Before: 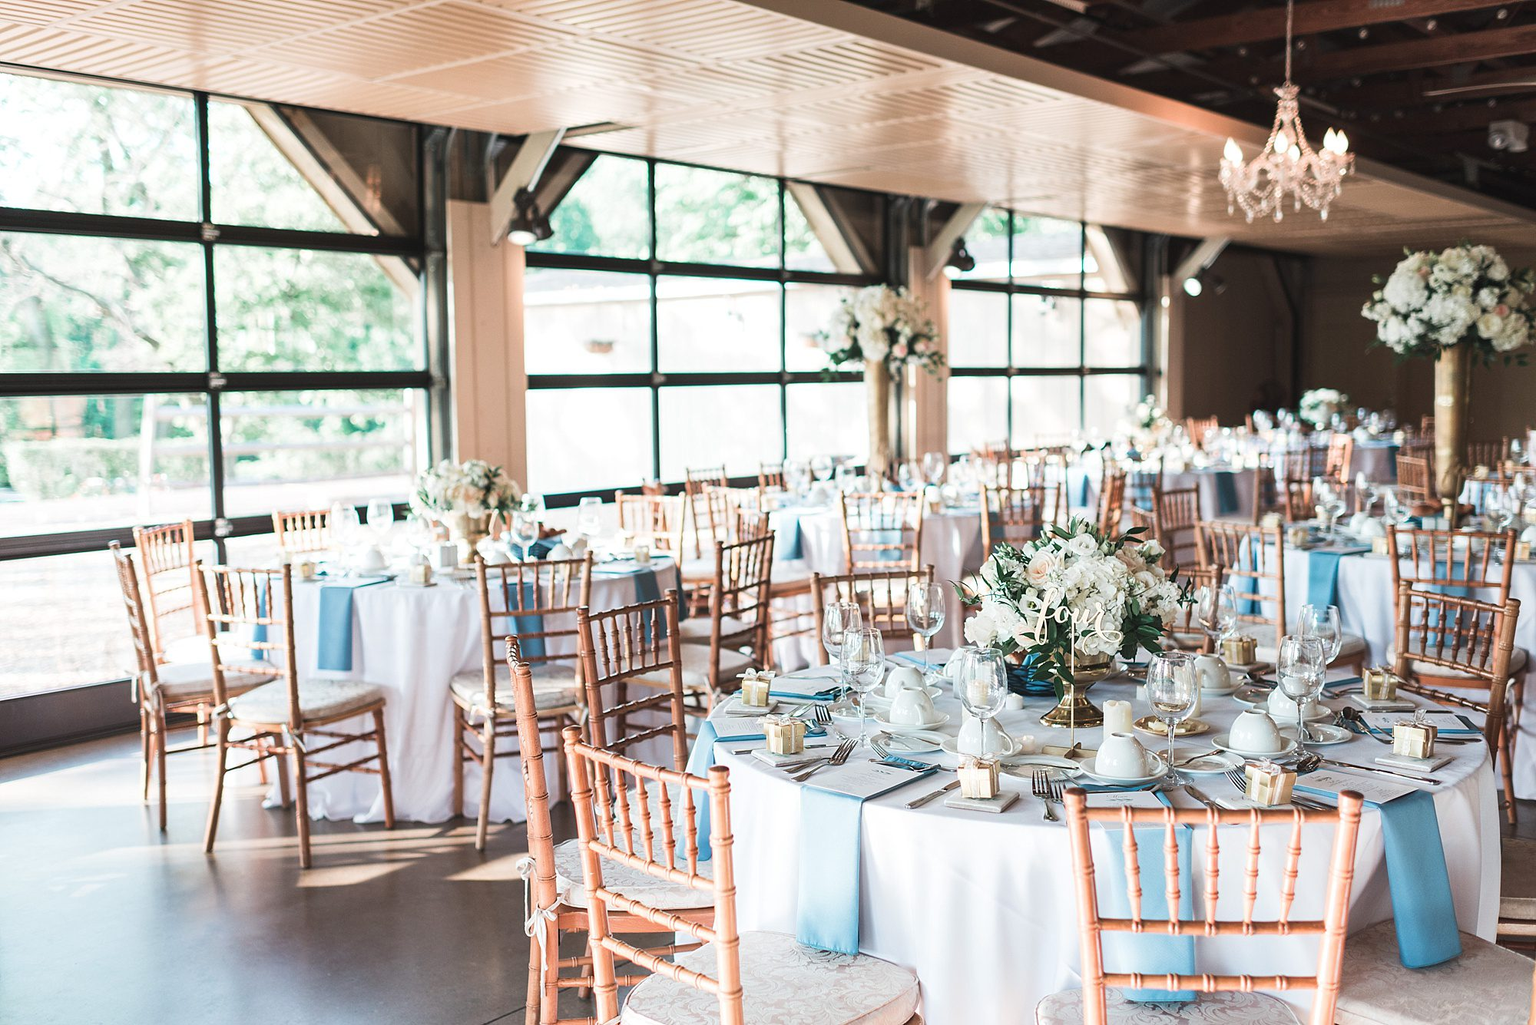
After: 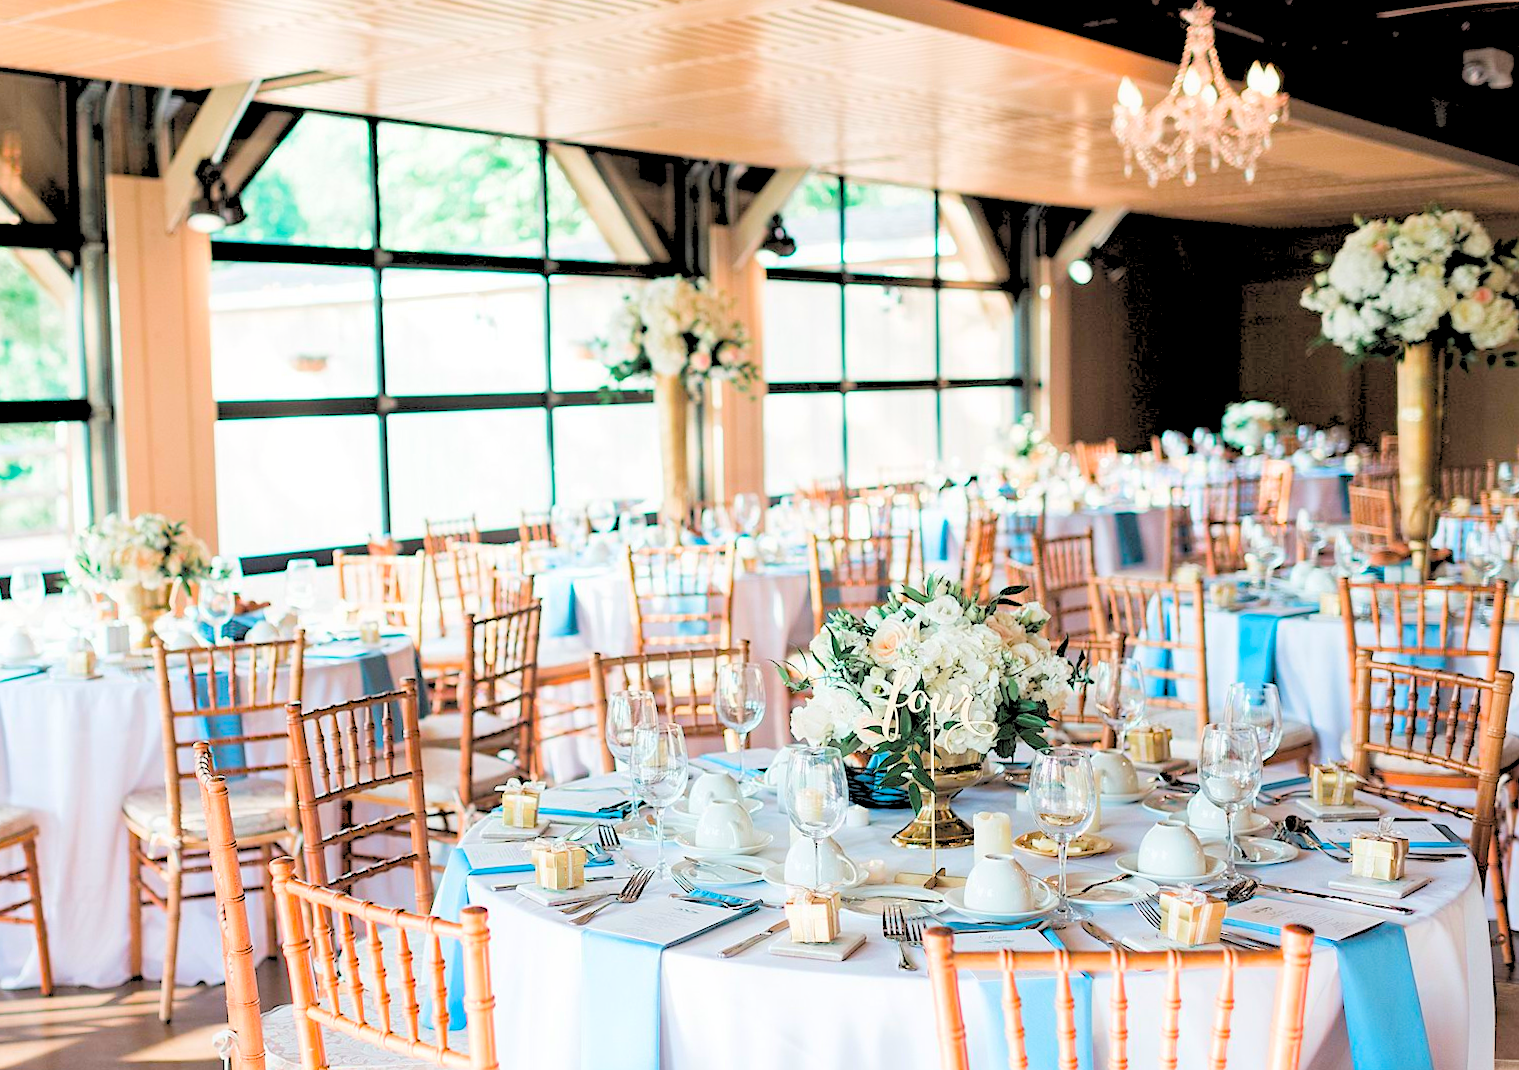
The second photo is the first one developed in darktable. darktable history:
rgb levels: levels [[0.027, 0.429, 0.996], [0, 0.5, 1], [0, 0.5, 1]]
haze removal: compatibility mode true, adaptive false
crop: left 23.095%, top 5.827%, bottom 11.854%
color balance rgb: perceptual saturation grading › global saturation 25%, perceptual brilliance grading › mid-tones 10%, perceptual brilliance grading › shadows 15%, global vibrance 20%
rotate and perspective: rotation -1°, crop left 0.011, crop right 0.989, crop top 0.025, crop bottom 0.975
tone equalizer: -8 EV -0.55 EV
contrast equalizer: octaves 7, y [[0.6 ×6], [0.55 ×6], [0 ×6], [0 ×6], [0 ×6]], mix -0.2
